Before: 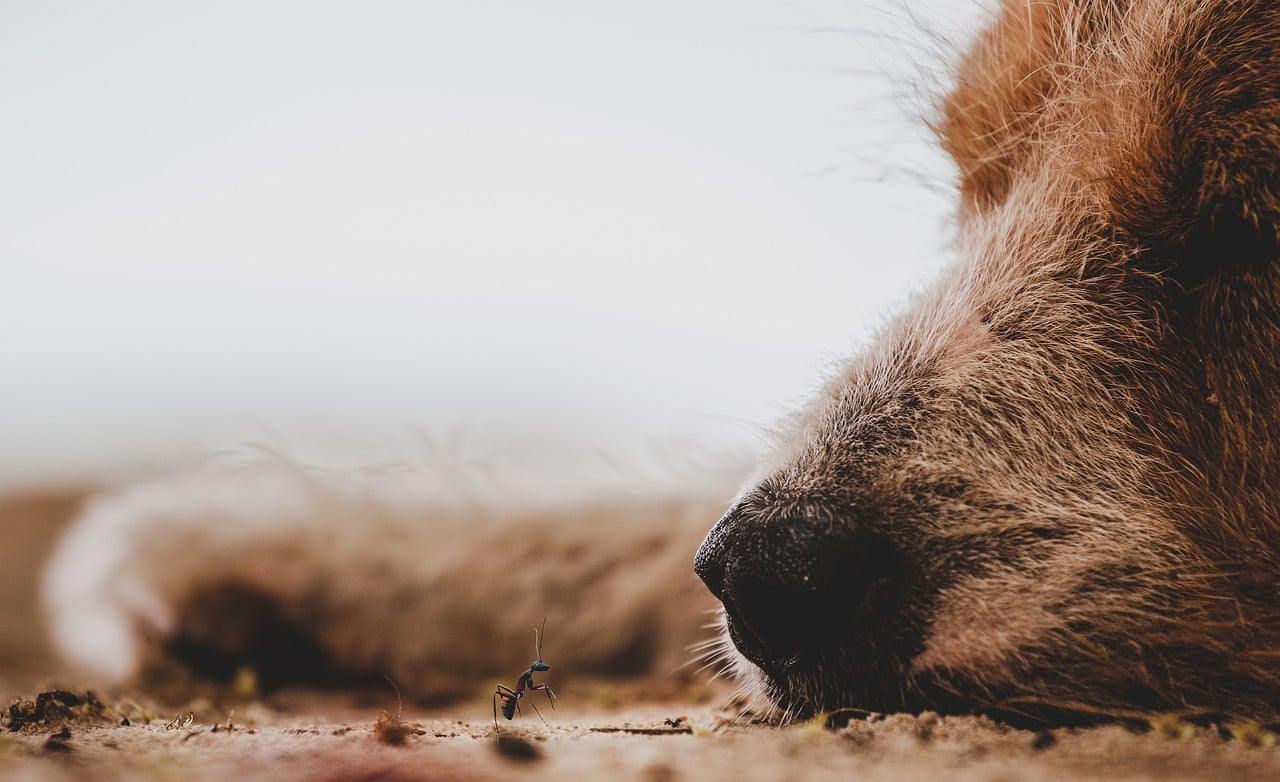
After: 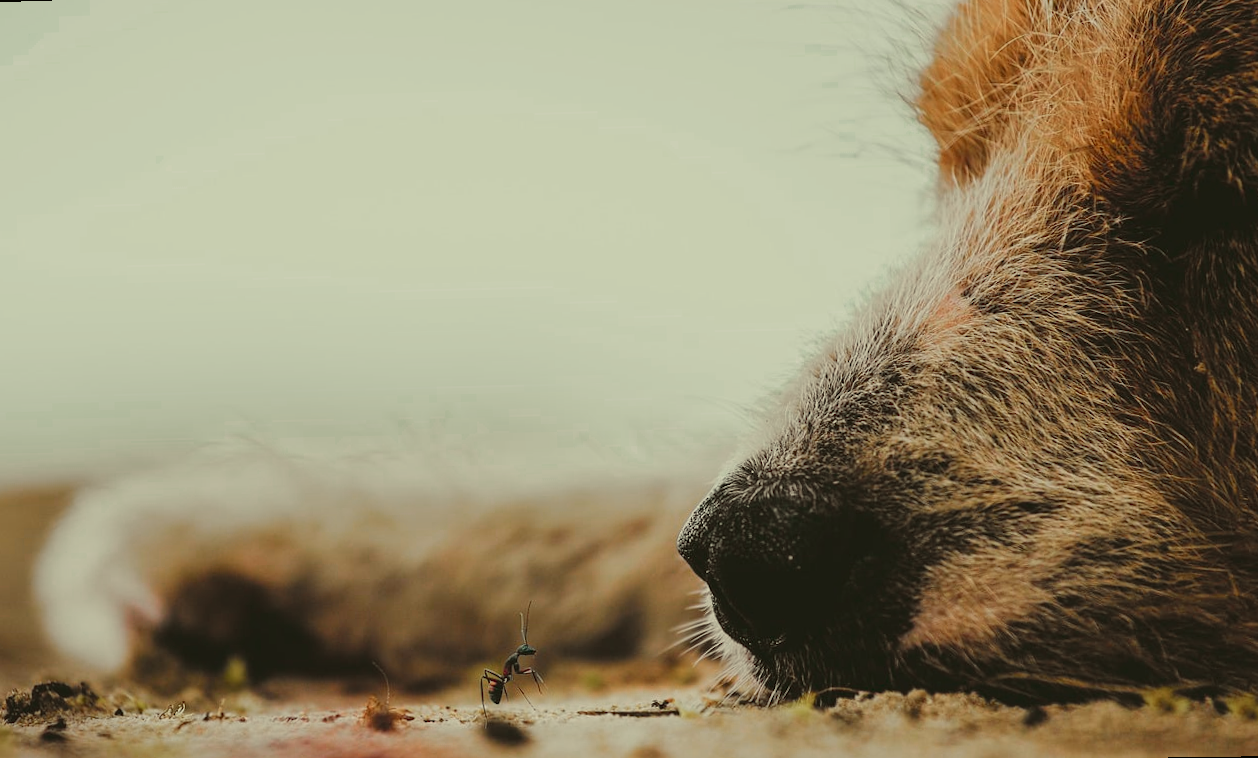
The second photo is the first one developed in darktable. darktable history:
rotate and perspective: rotation -1.32°, lens shift (horizontal) -0.031, crop left 0.015, crop right 0.985, crop top 0.047, crop bottom 0.982
tone curve: curves: ch0 [(0, 0) (0.068, 0.031) (0.183, 0.13) (0.341, 0.319) (0.547, 0.545) (0.828, 0.817) (1, 0.968)]; ch1 [(0, 0) (0.23, 0.166) (0.34, 0.308) (0.371, 0.337) (0.429, 0.408) (0.477, 0.466) (0.499, 0.5) (0.529, 0.528) (0.559, 0.578) (0.743, 0.798) (1, 1)]; ch2 [(0, 0) (0.431, 0.419) (0.495, 0.502) (0.524, 0.525) (0.568, 0.543) (0.6, 0.597) (0.634, 0.644) (0.728, 0.722) (1, 1)], color space Lab, independent channels, preserve colors none
color balance: mode lift, gamma, gain (sRGB), lift [1.04, 1, 1, 0.97], gamma [1.01, 1, 1, 0.97], gain [0.96, 1, 1, 0.97]
color zones: curves: ch0 [(0, 0.558) (0.143, 0.548) (0.286, 0.447) (0.429, 0.259) (0.571, 0.5) (0.714, 0.5) (0.857, 0.593) (1, 0.558)]; ch1 [(0, 0.543) (0.01, 0.544) (0.12, 0.492) (0.248, 0.458) (0.5, 0.534) (0.748, 0.5) (0.99, 0.469) (1, 0.543)]; ch2 [(0, 0.507) (0.143, 0.522) (0.286, 0.505) (0.429, 0.5) (0.571, 0.5) (0.714, 0.5) (0.857, 0.5) (1, 0.507)]
color correction: highlights a* -5.94, highlights b* 11.19
